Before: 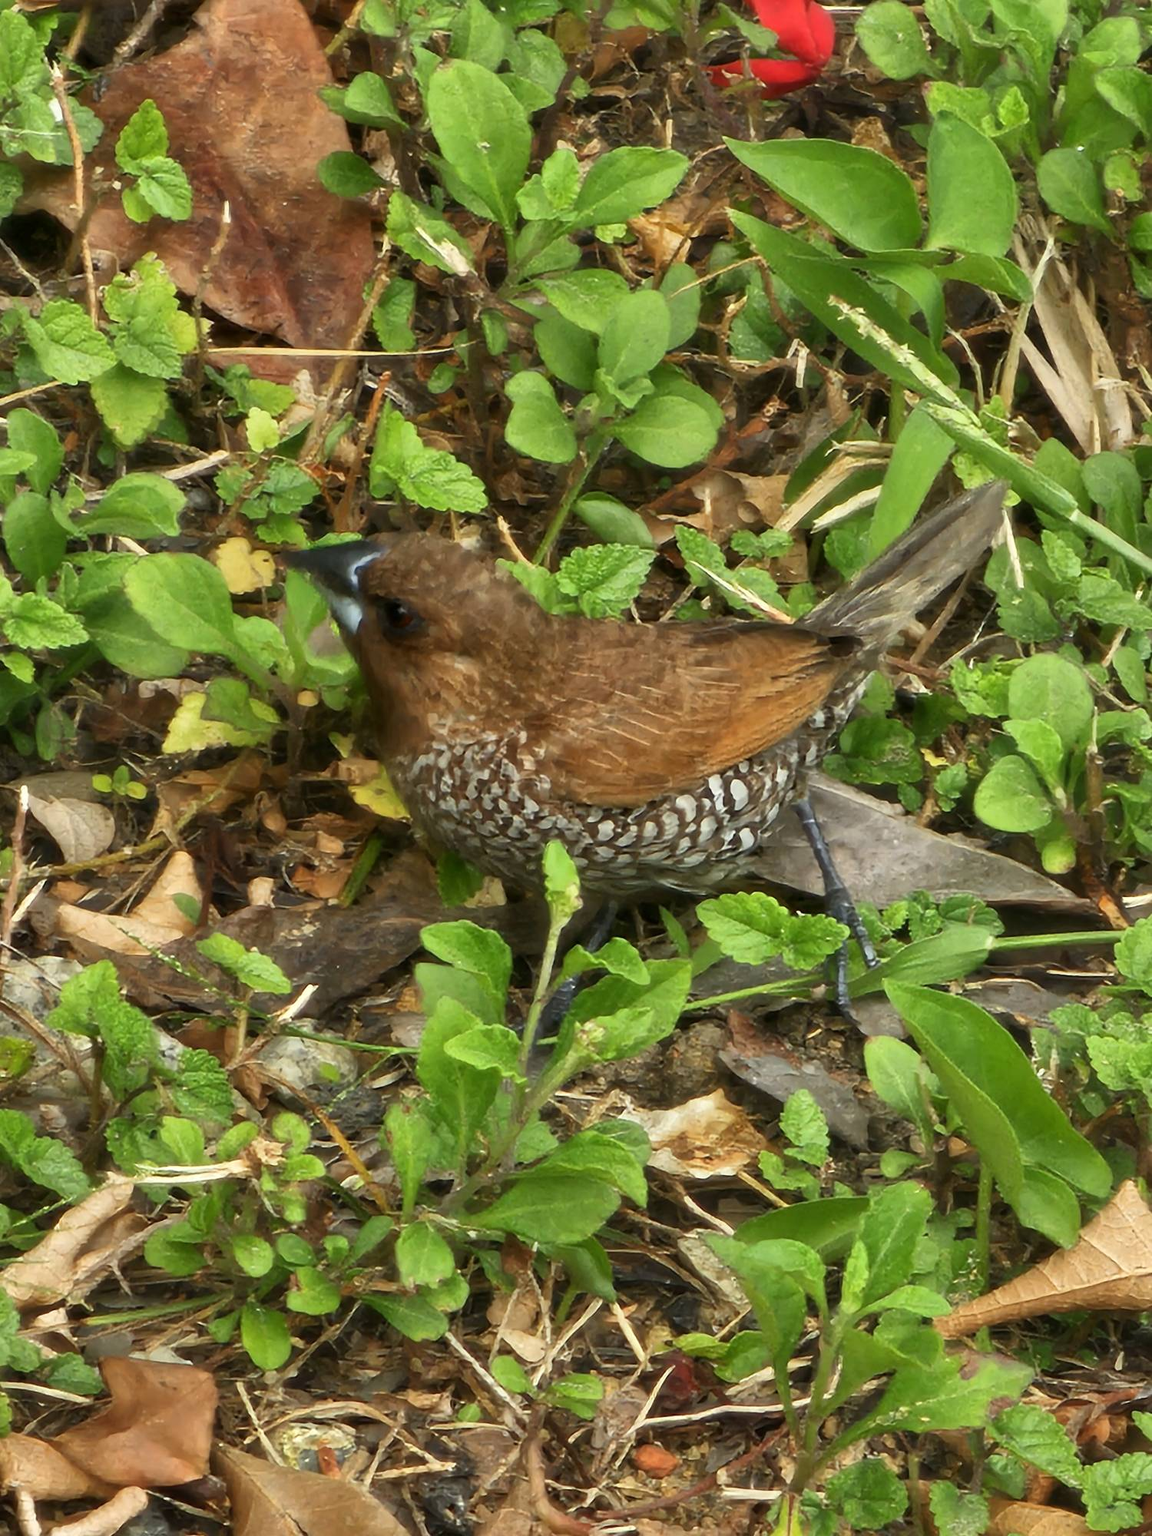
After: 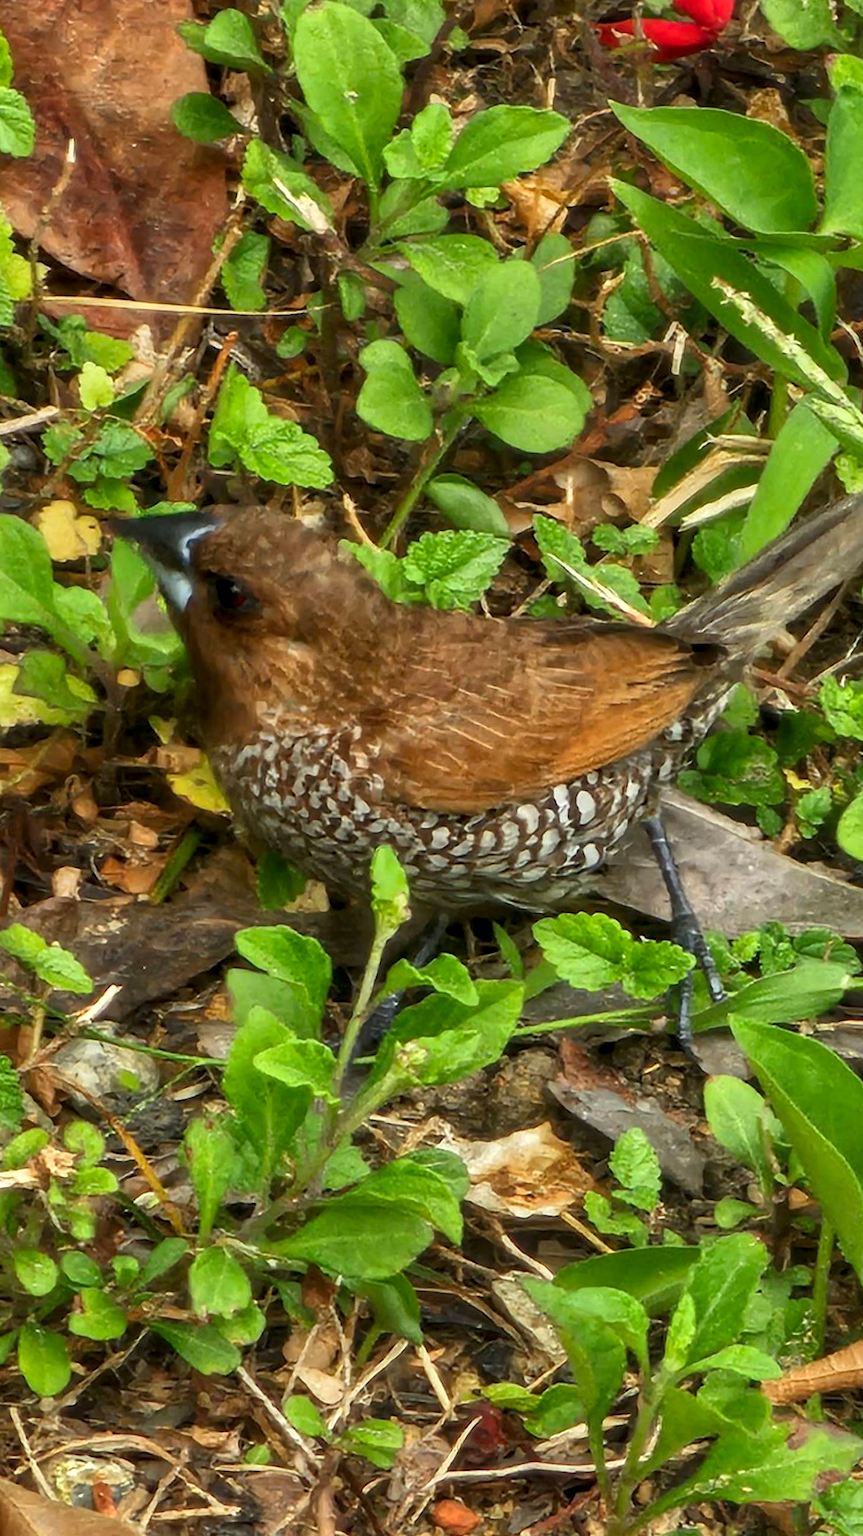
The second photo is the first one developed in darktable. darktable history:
local contrast: detail 130%
color balance rgb: on, module defaults
crop and rotate: angle -3.27°, left 14.277%, top 0.028%, right 10.766%, bottom 0.028%
